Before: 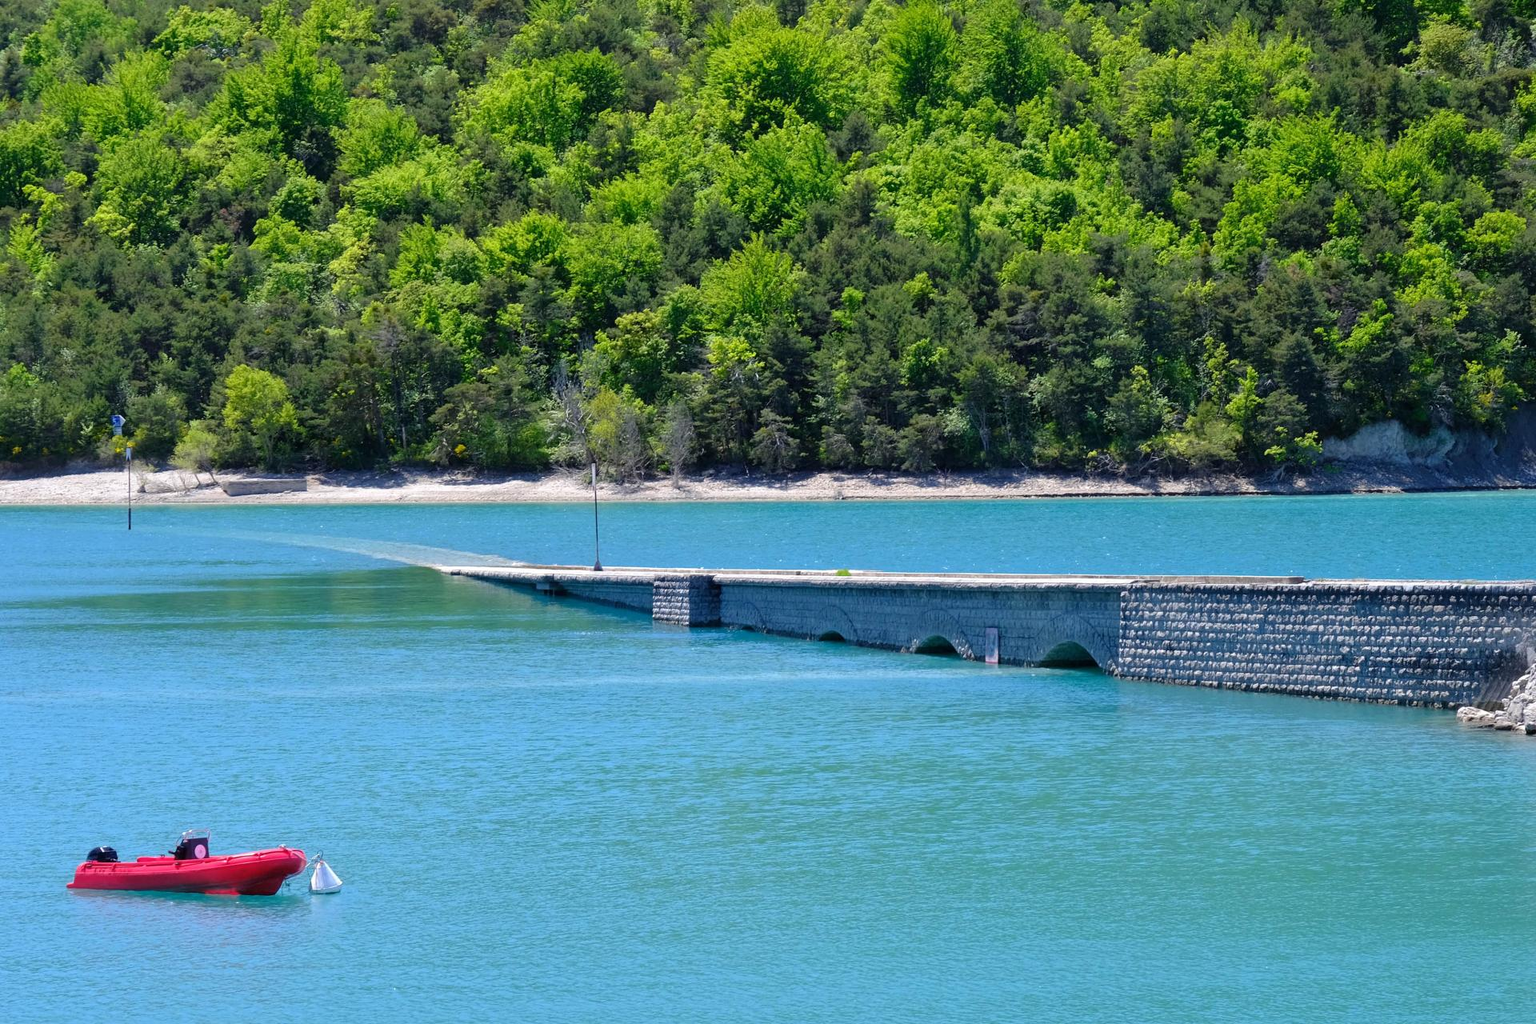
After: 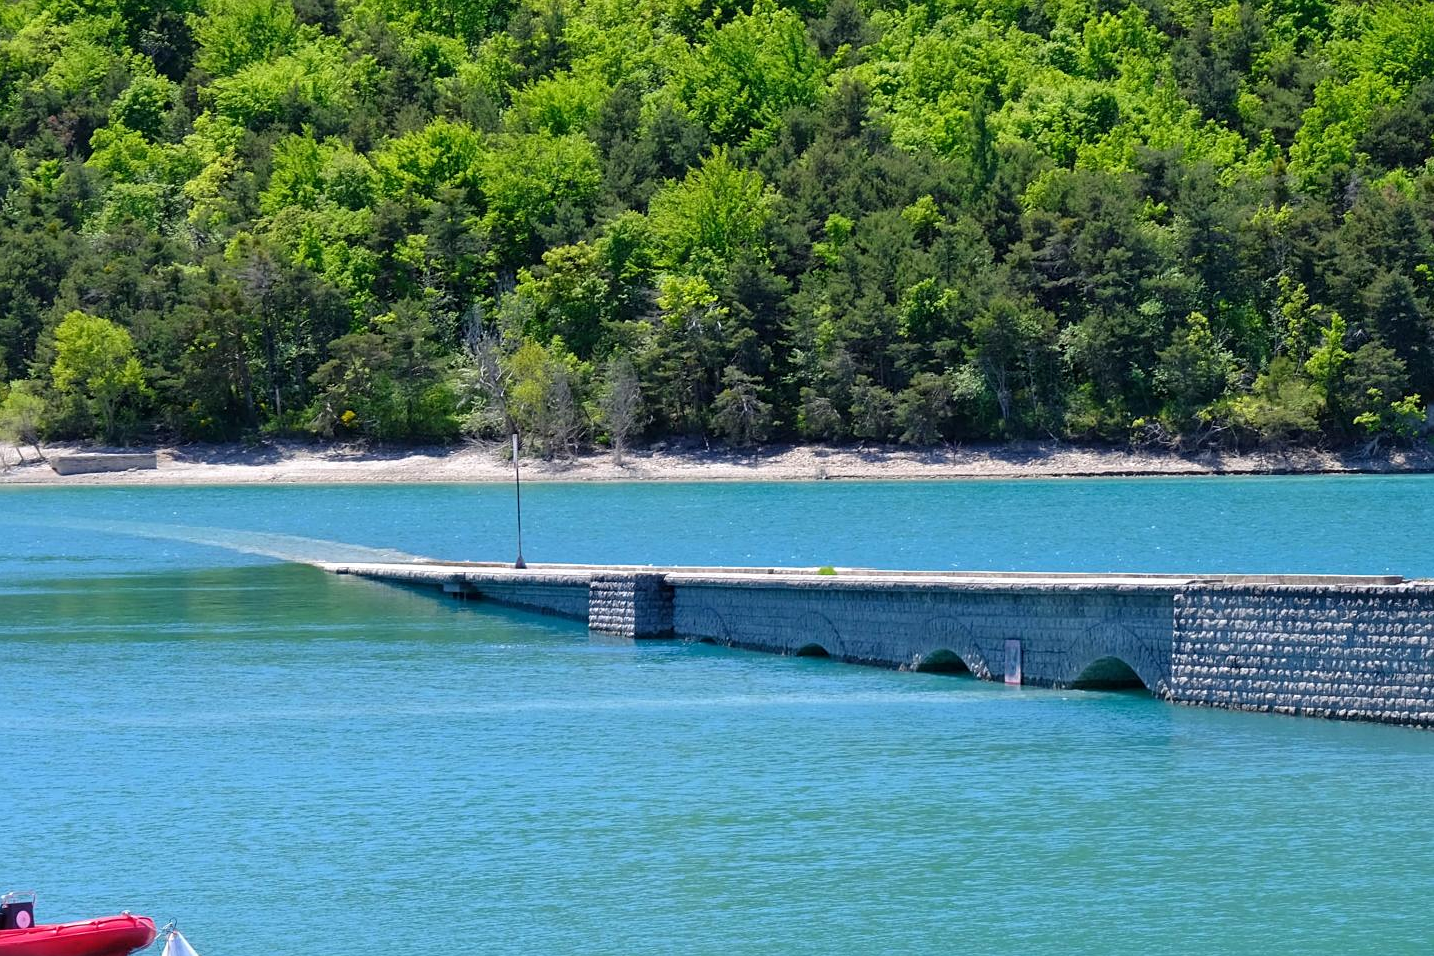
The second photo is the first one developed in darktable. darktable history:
crop and rotate: left 11.831%, top 11.346%, right 13.429%, bottom 13.899%
sharpen: amount 0.2
